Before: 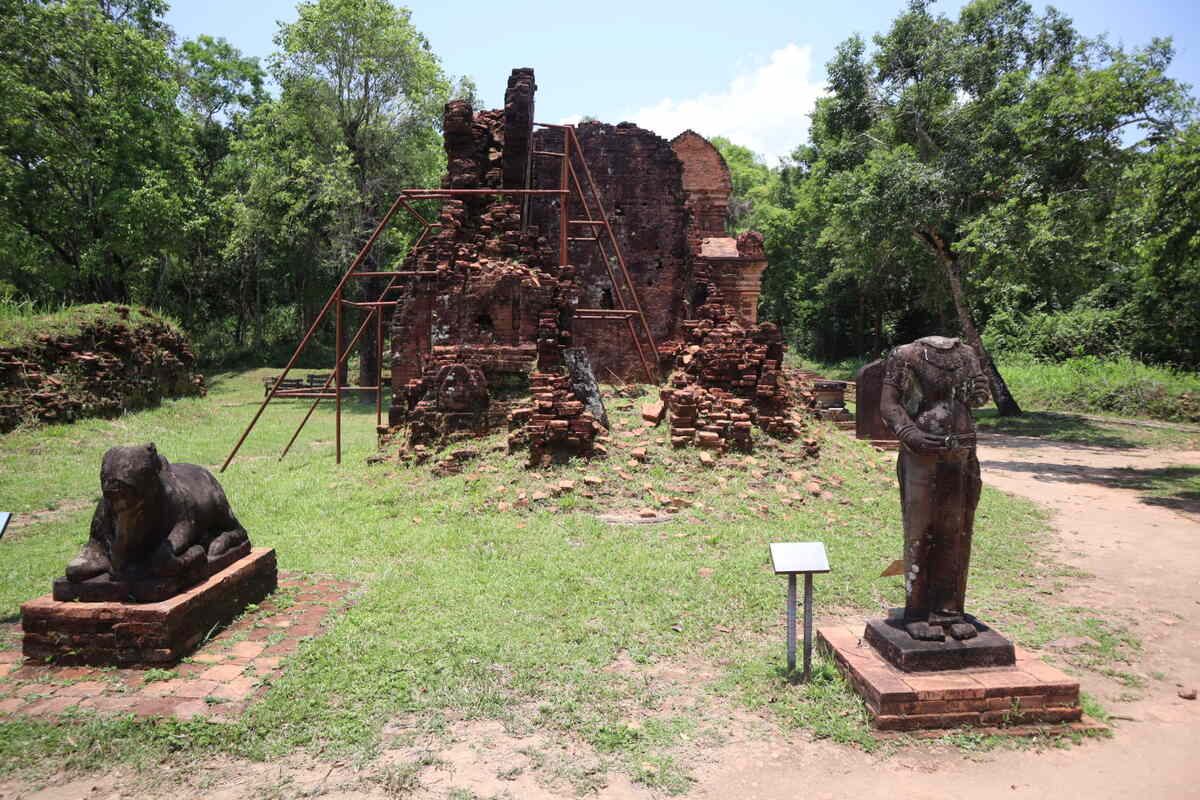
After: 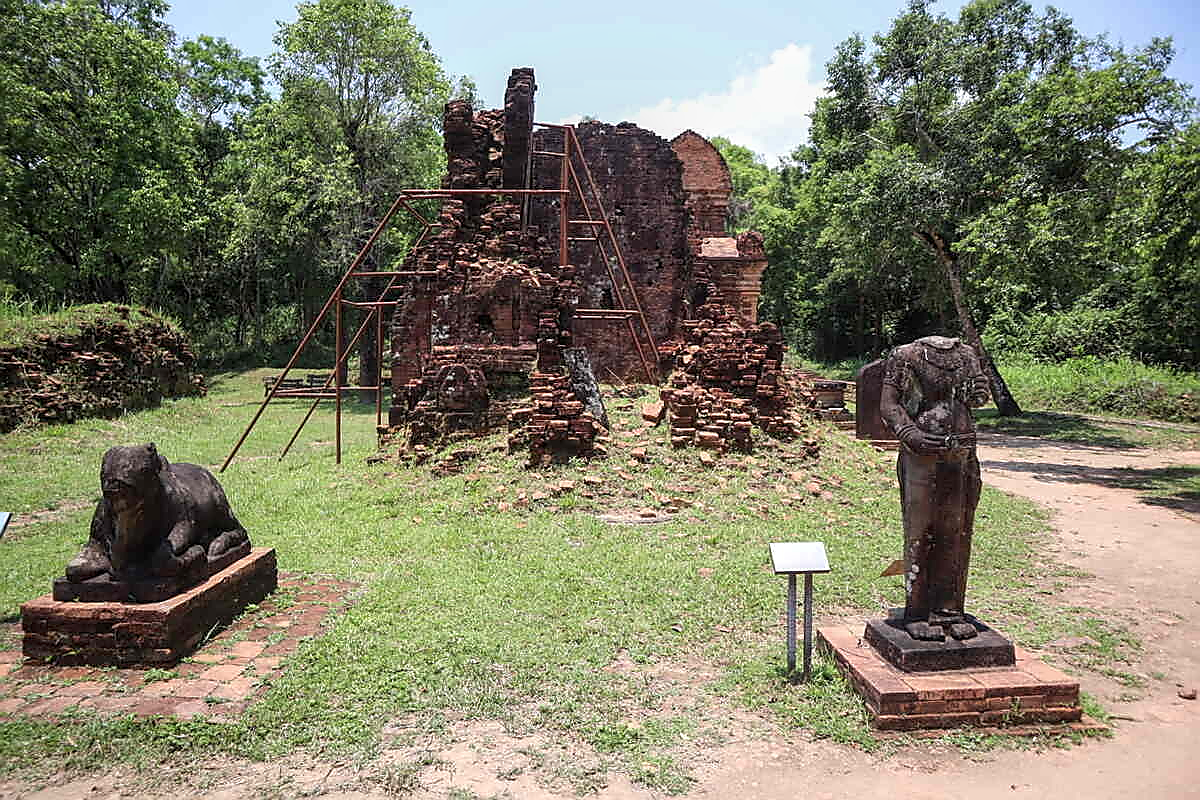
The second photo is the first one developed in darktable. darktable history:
exposure: compensate highlight preservation false
local contrast: on, module defaults
sharpen: radius 1.35, amount 1.252, threshold 0.763
